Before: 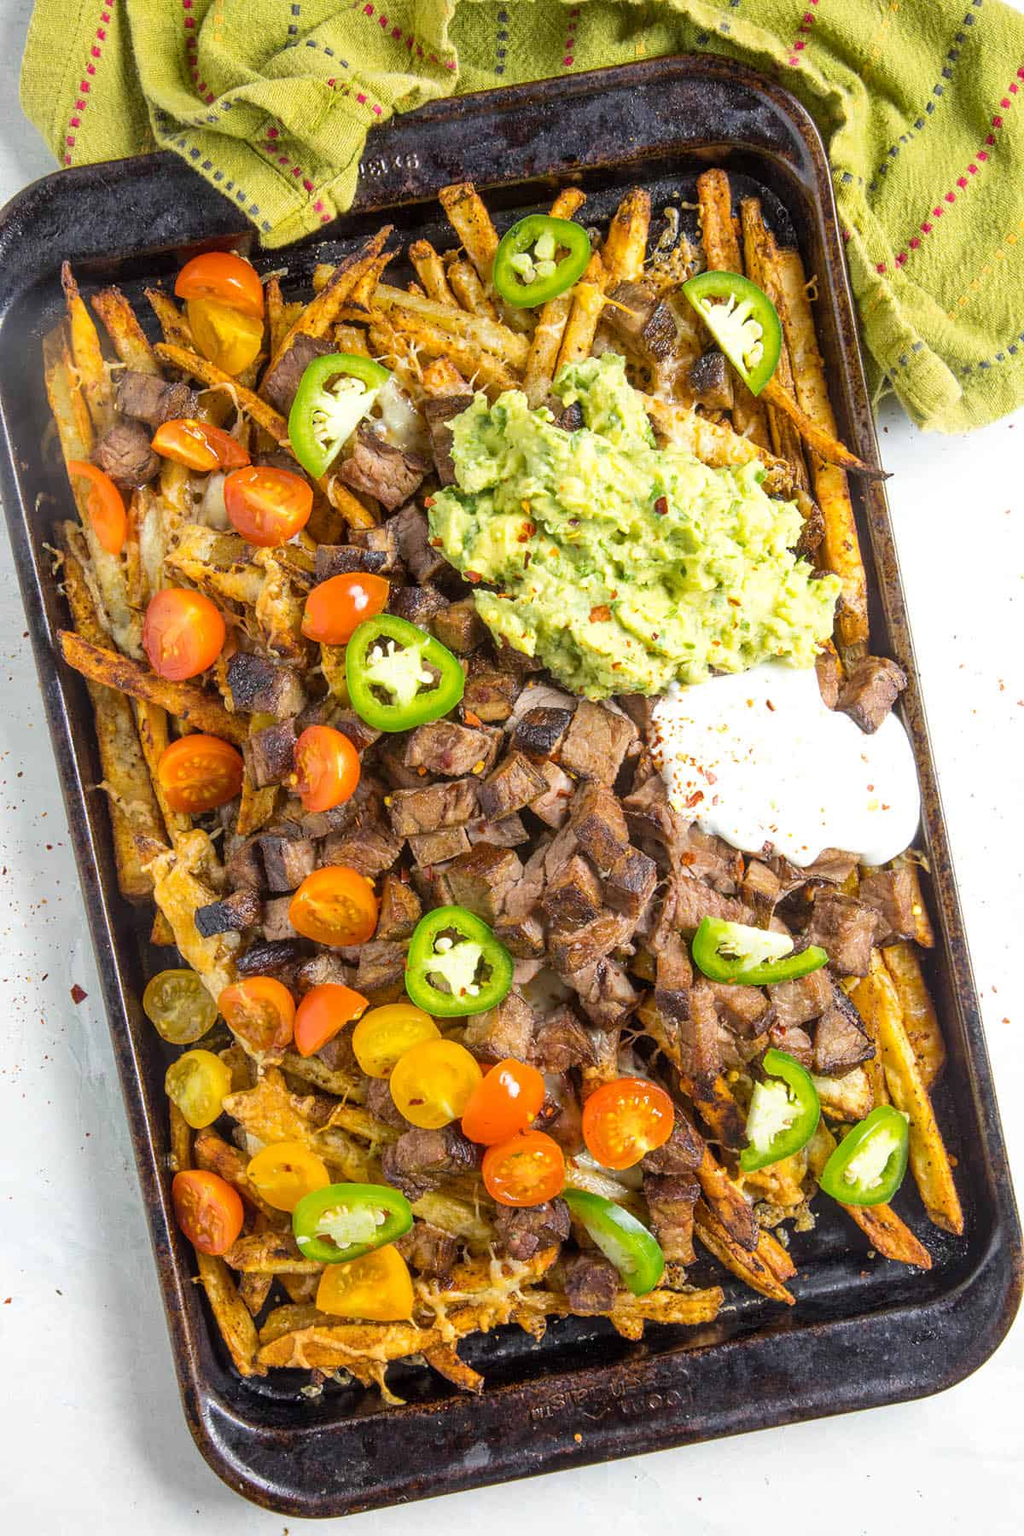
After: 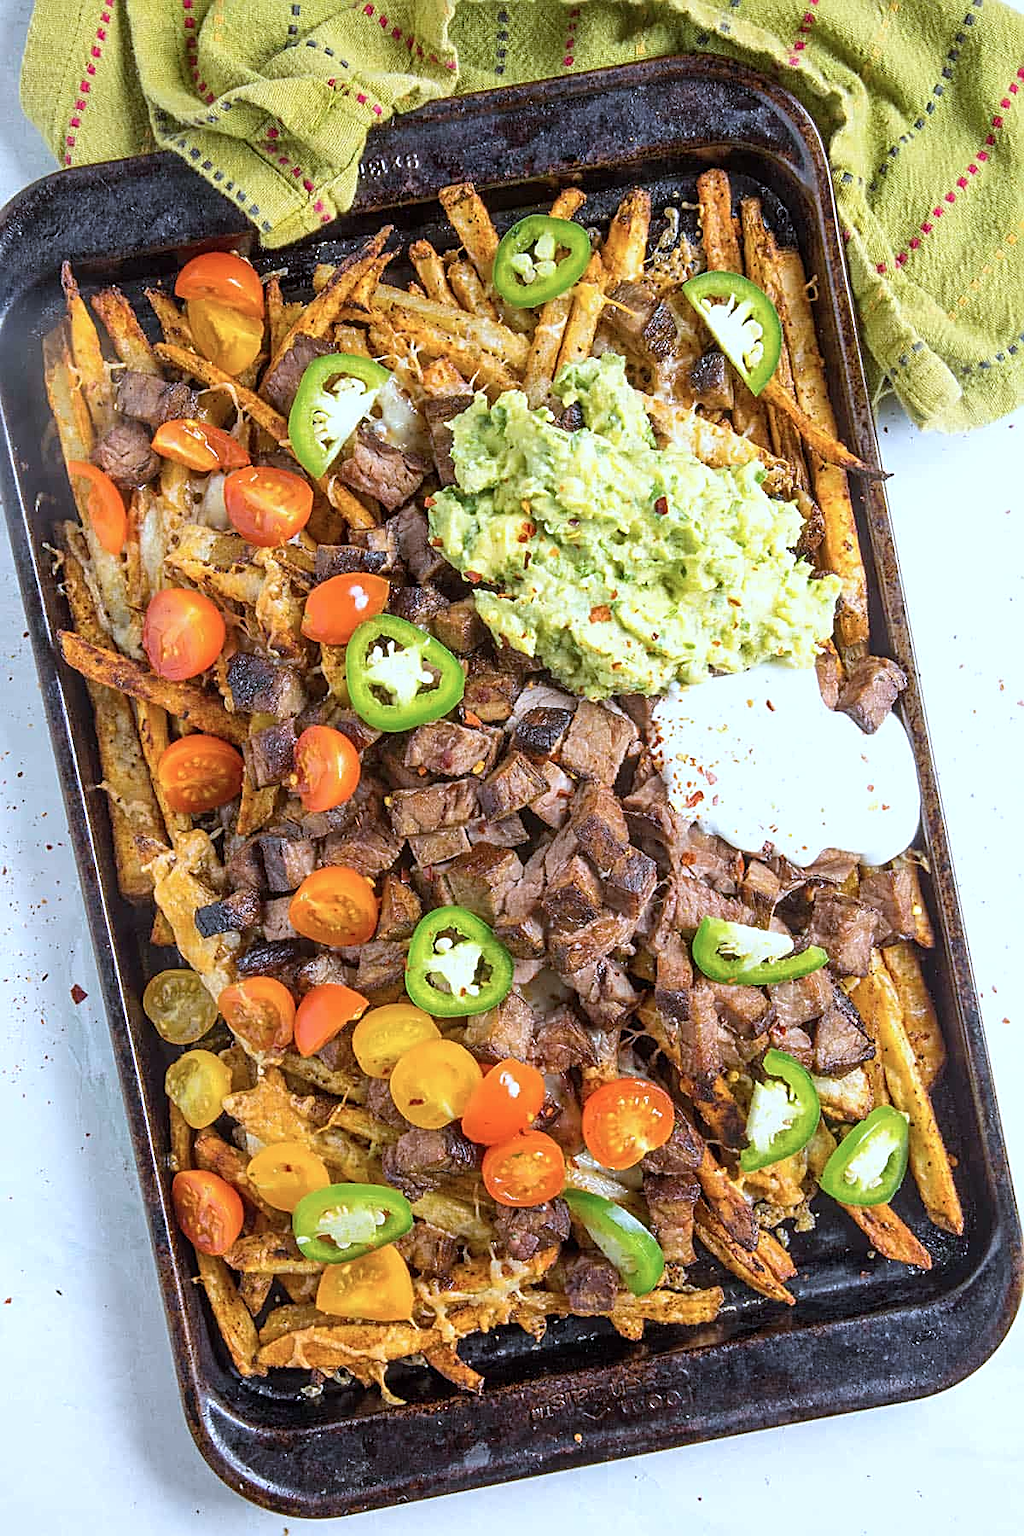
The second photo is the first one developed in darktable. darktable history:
color correction: highlights a* -2.24, highlights b* -18.1
sharpen: radius 2.531, amount 0.628
